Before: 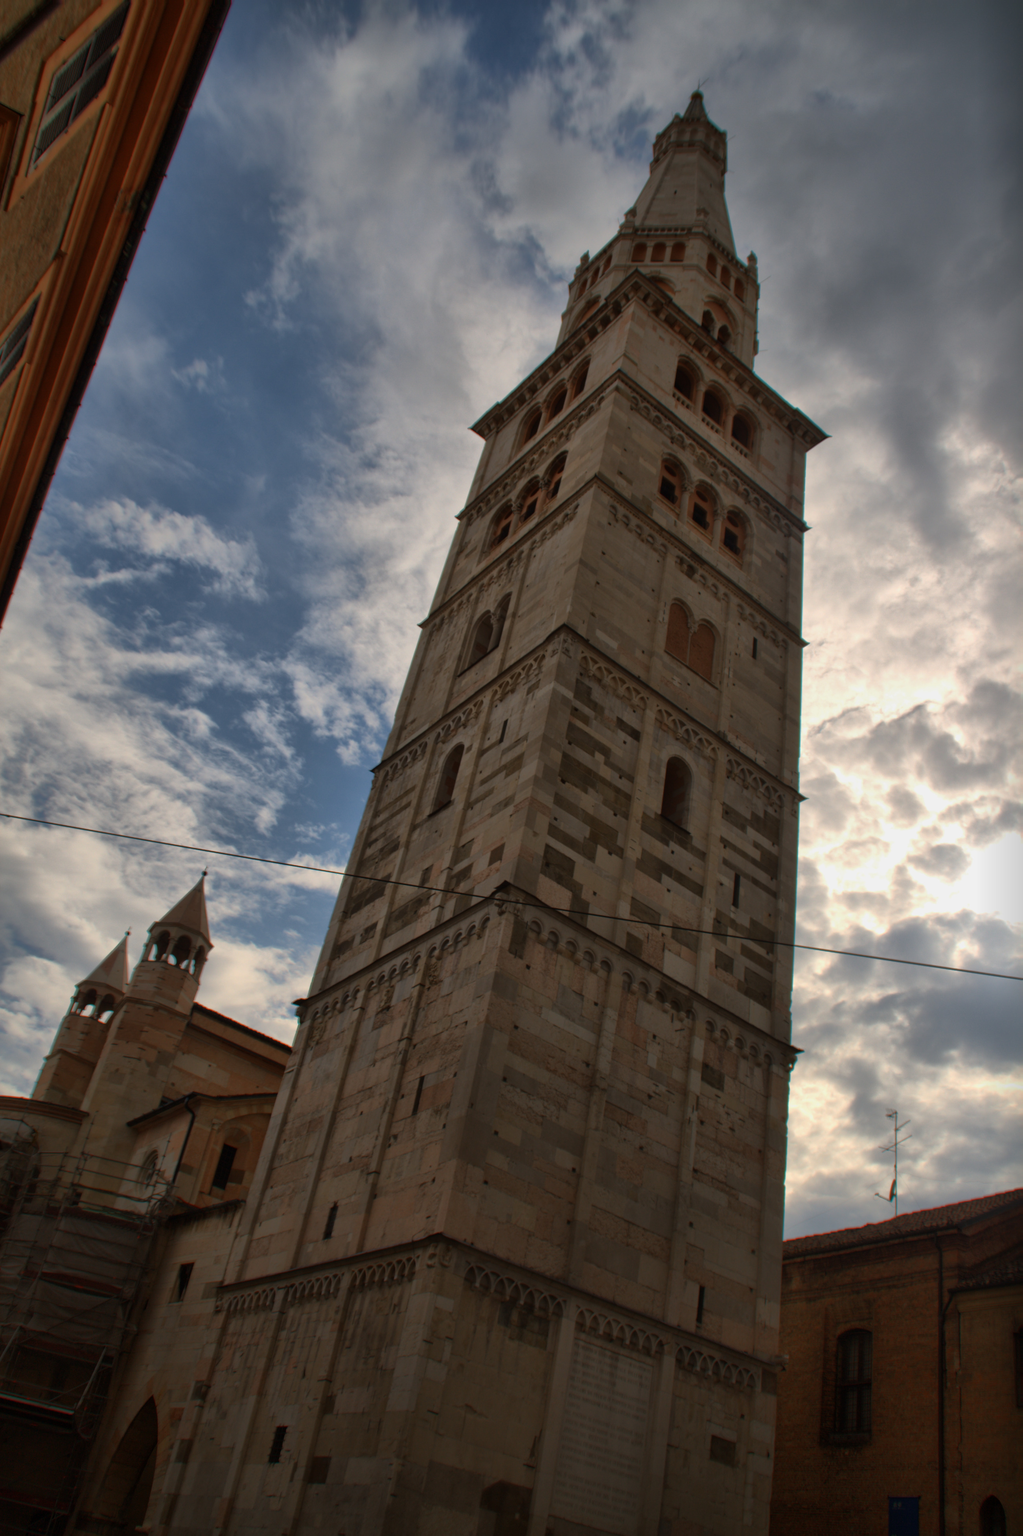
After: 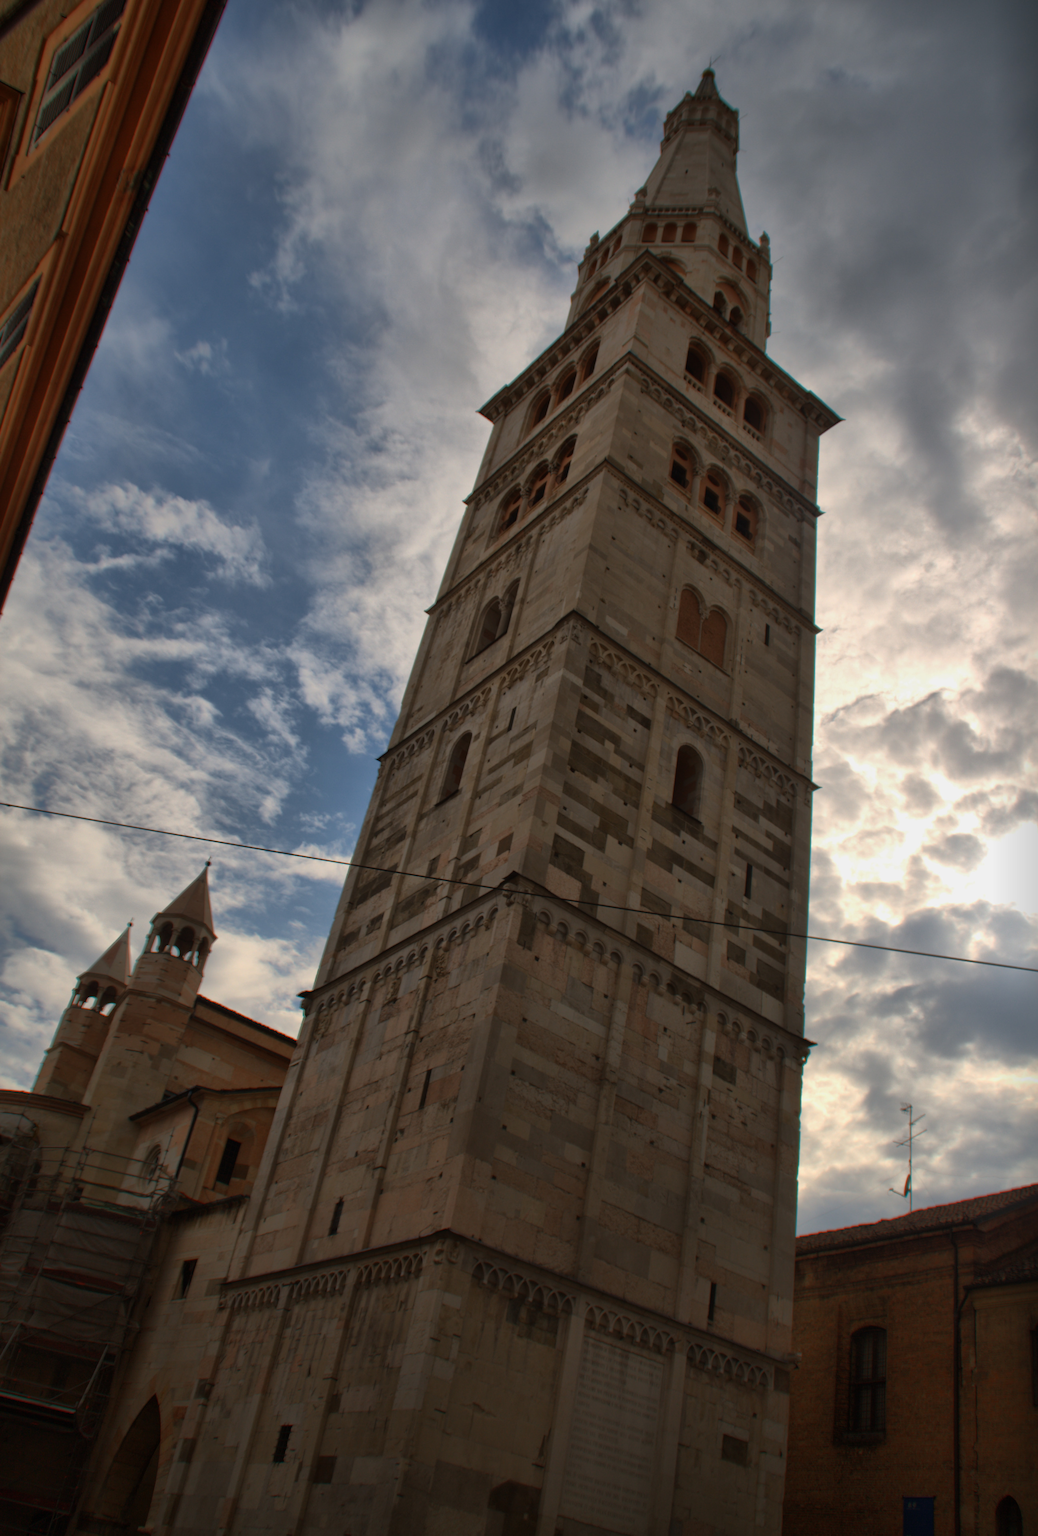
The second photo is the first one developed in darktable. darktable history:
exposure: black level correction 0, compensate highlight preservation false
crop: top 1.546%, right 0.091%
